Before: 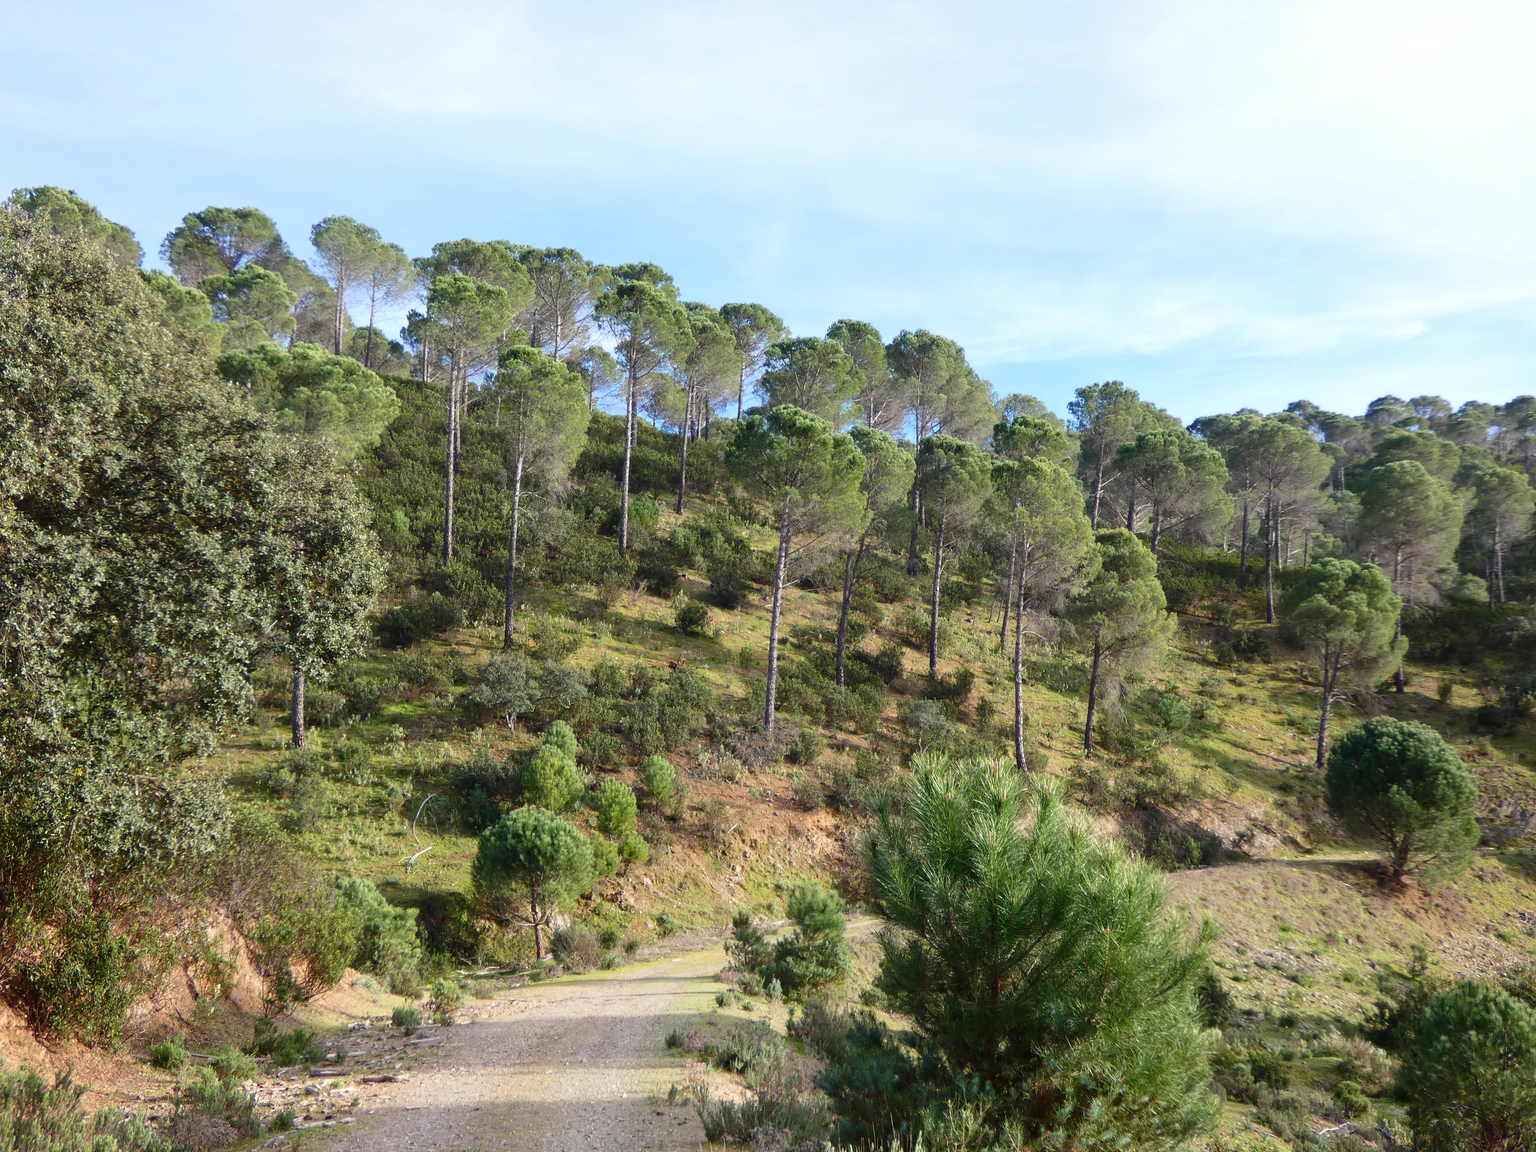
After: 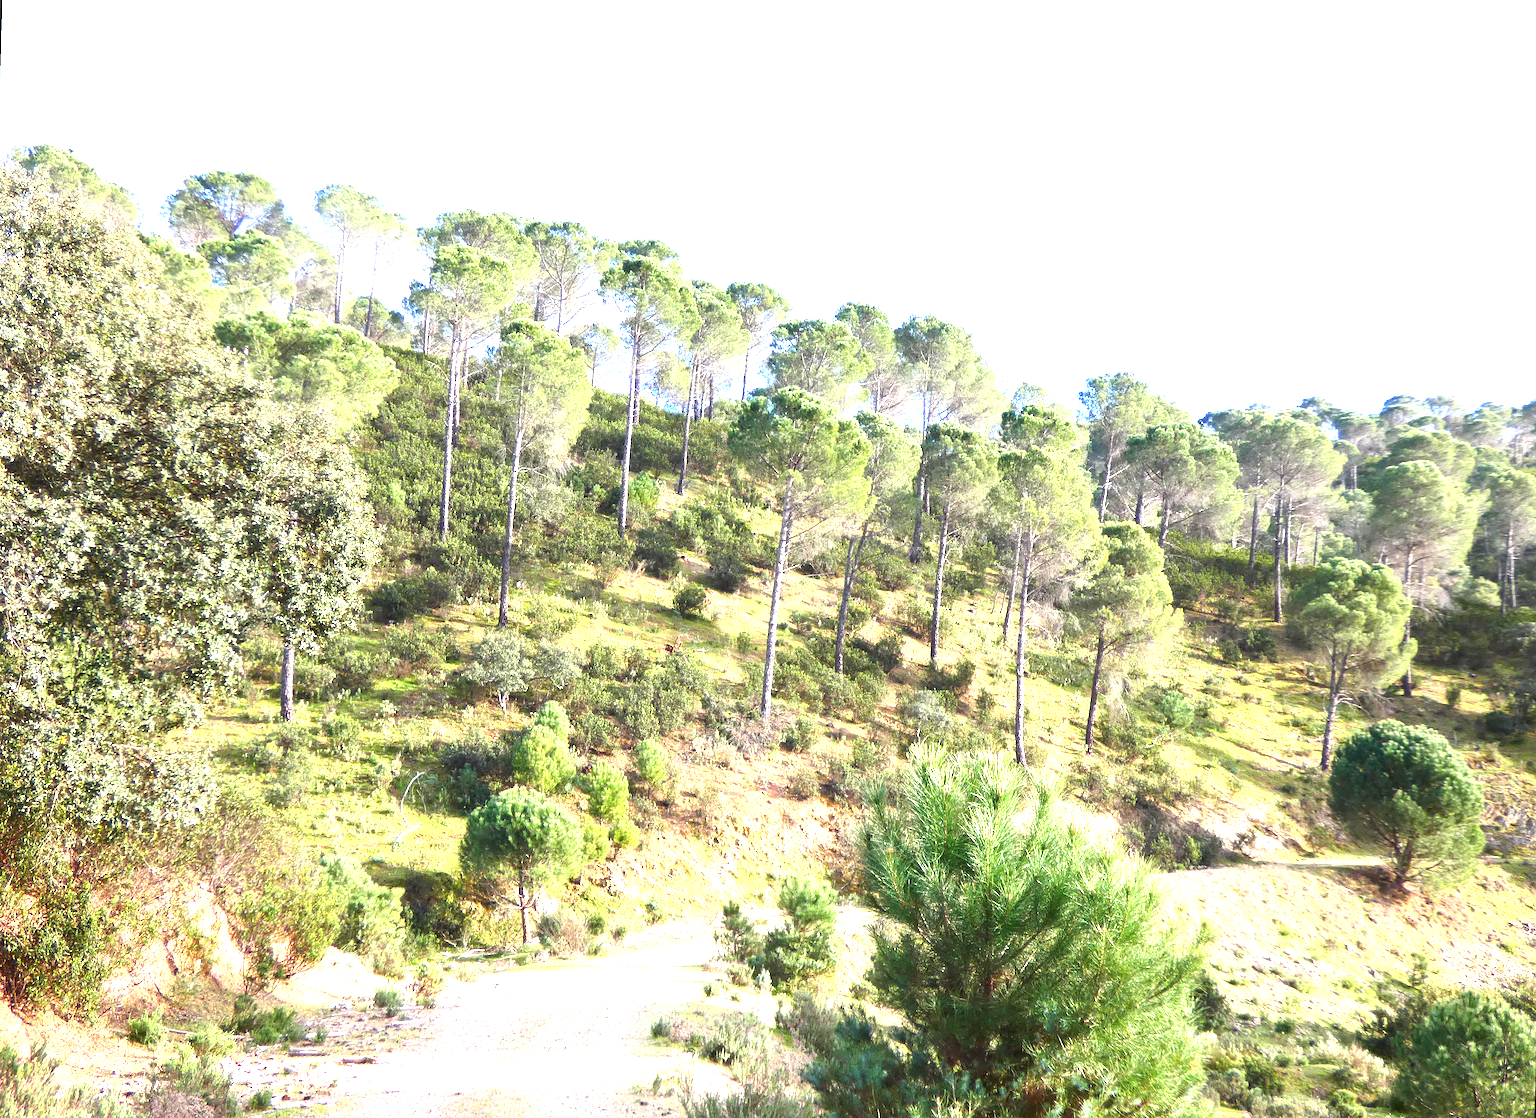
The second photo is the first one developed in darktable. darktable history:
exposure: black level correction 0, exposure 1.9 EV, compensate highlight preservation false
rotate and perspective: rotation 1.57°, crop left 0.018, crop right 0.982, crop top 0.039, crop bottom 0.961
